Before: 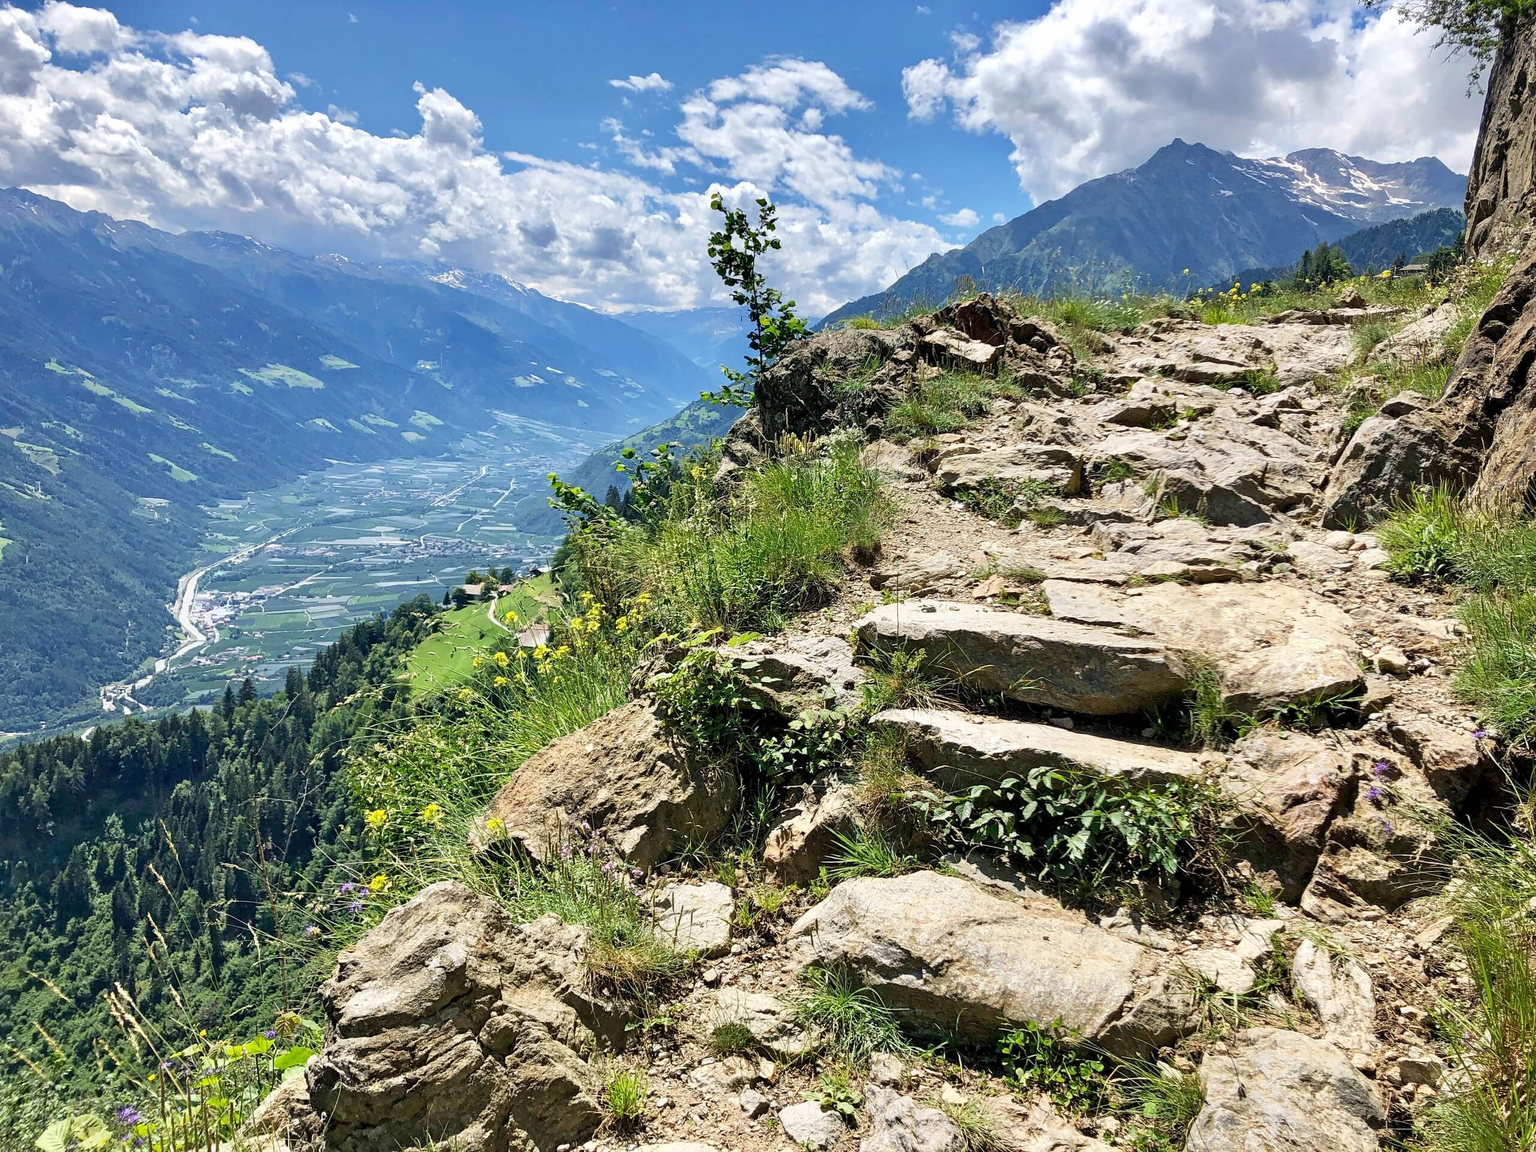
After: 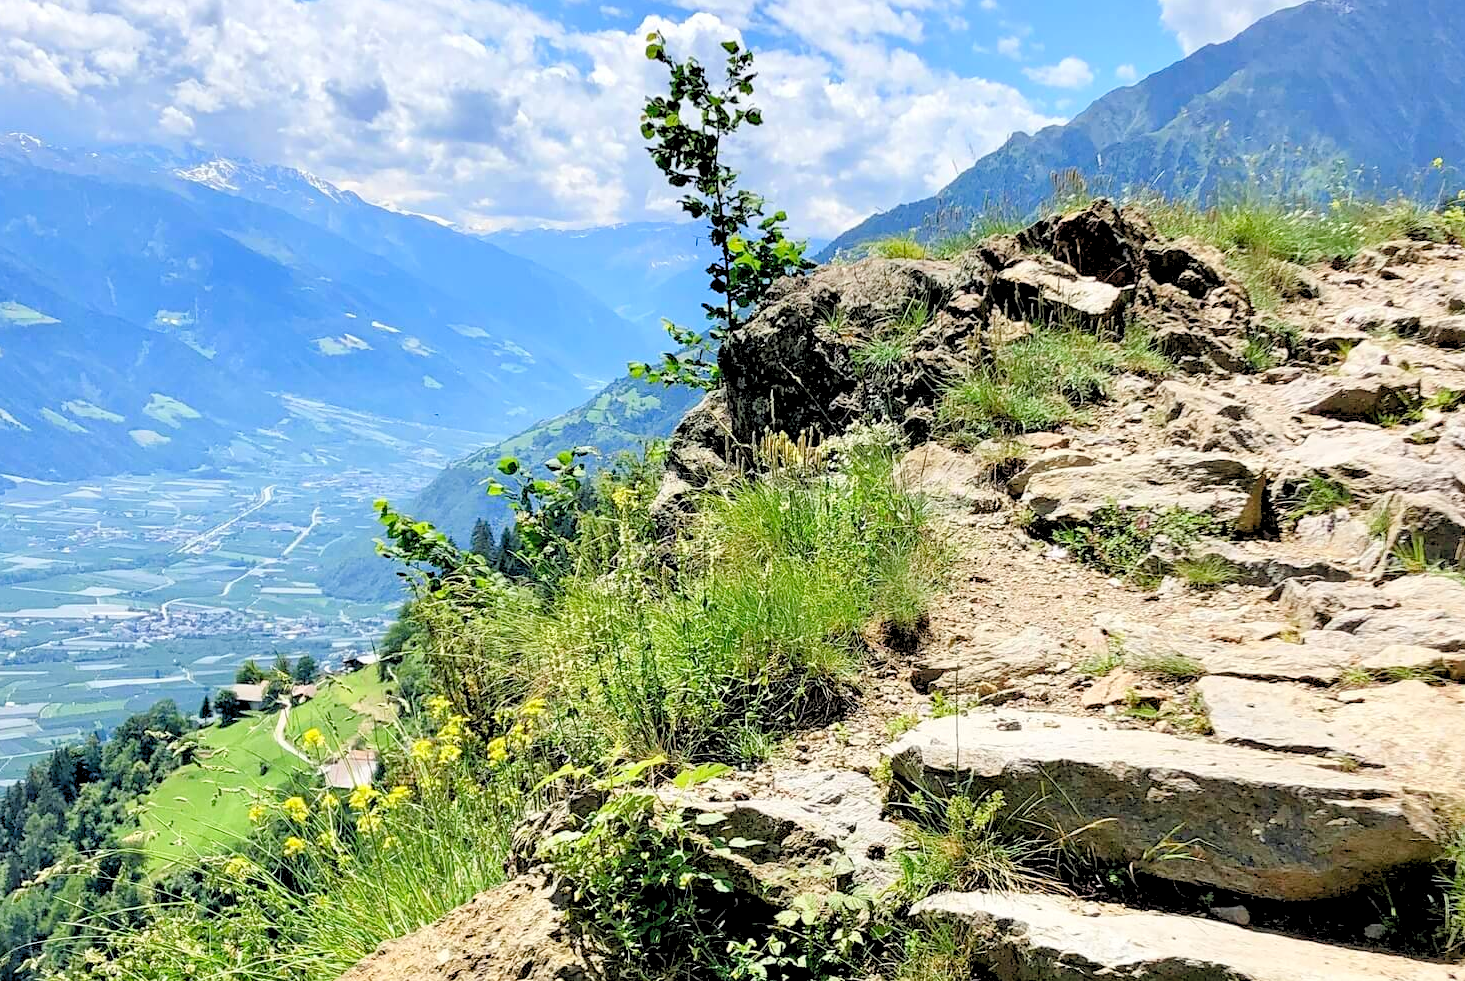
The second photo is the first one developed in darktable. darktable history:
crop: left 21.085%, top 15.156%, right 21.673%, bottom 33.713%
levels: levels [0.093, 0.434, 0.988]
